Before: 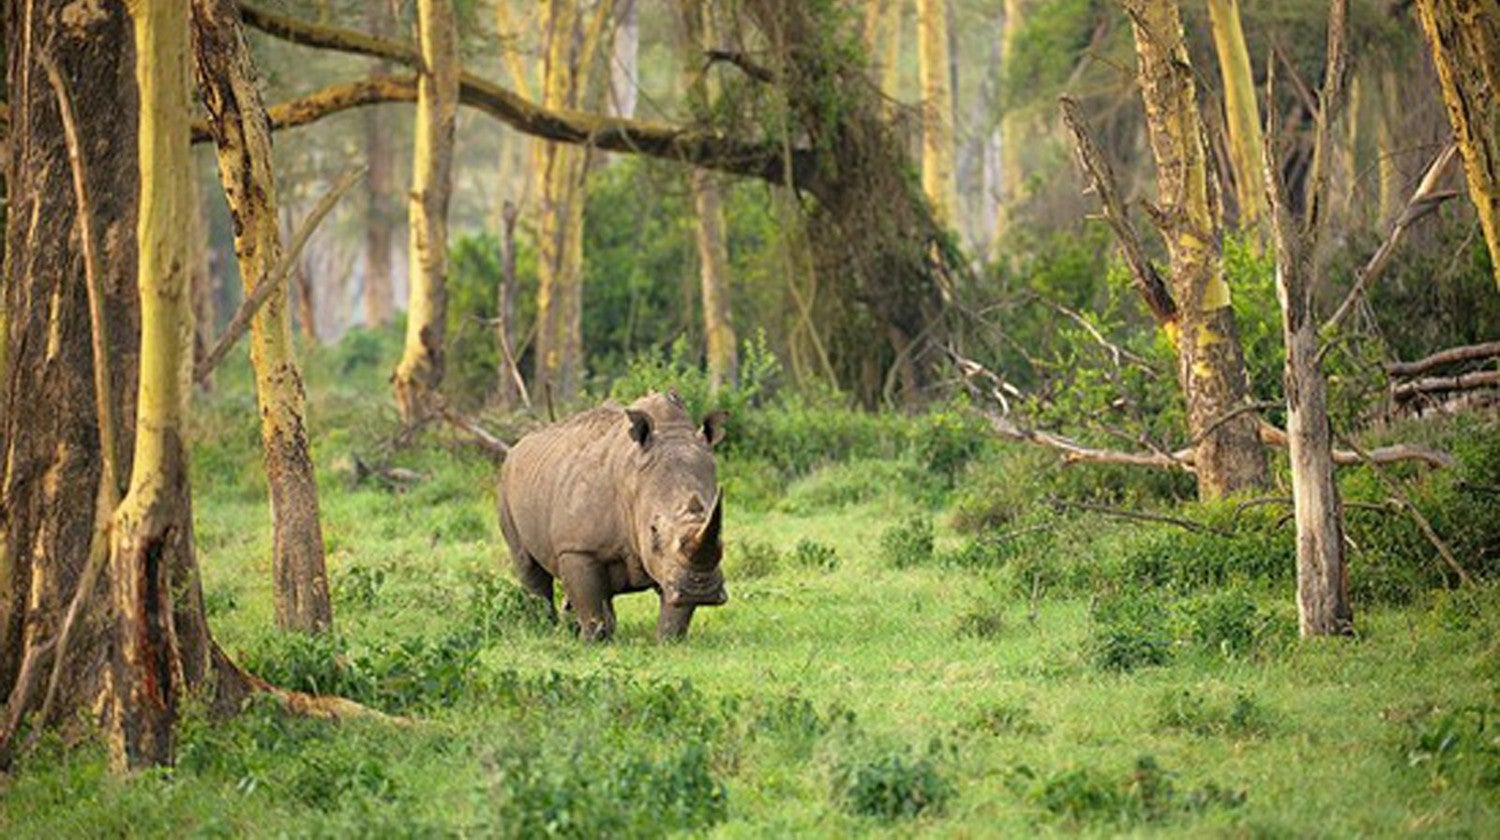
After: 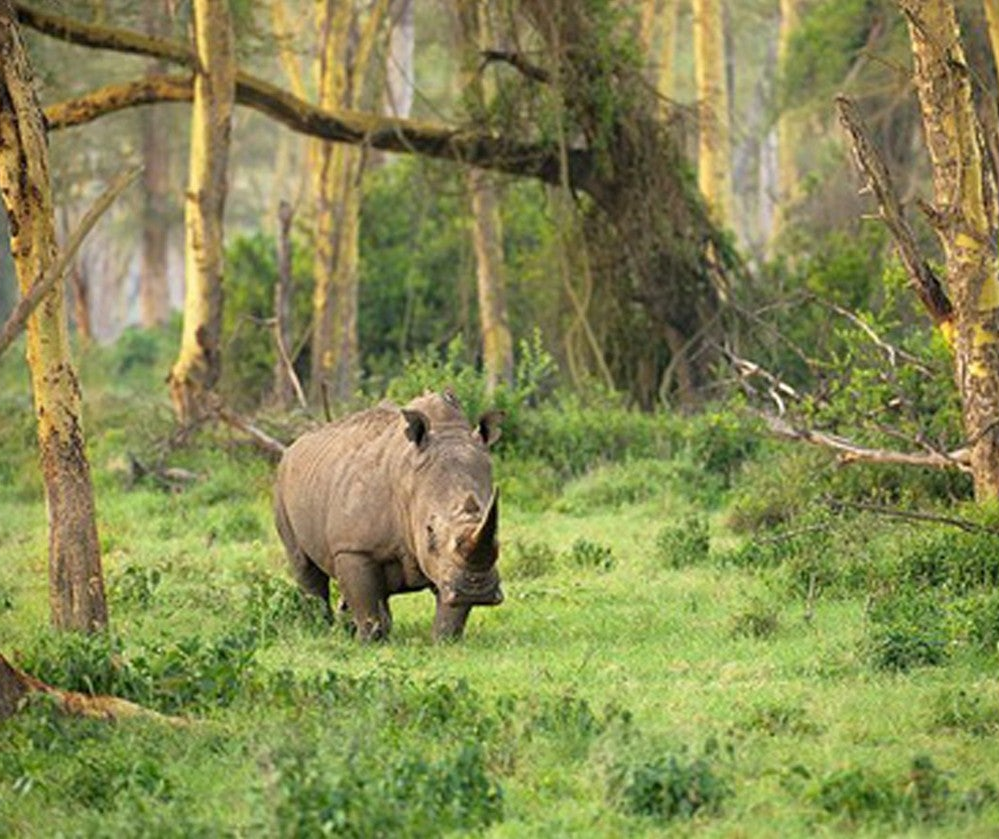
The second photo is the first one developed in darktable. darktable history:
crop and rotate: left 15.055%, right 18.278%
white balance: emerald 1
